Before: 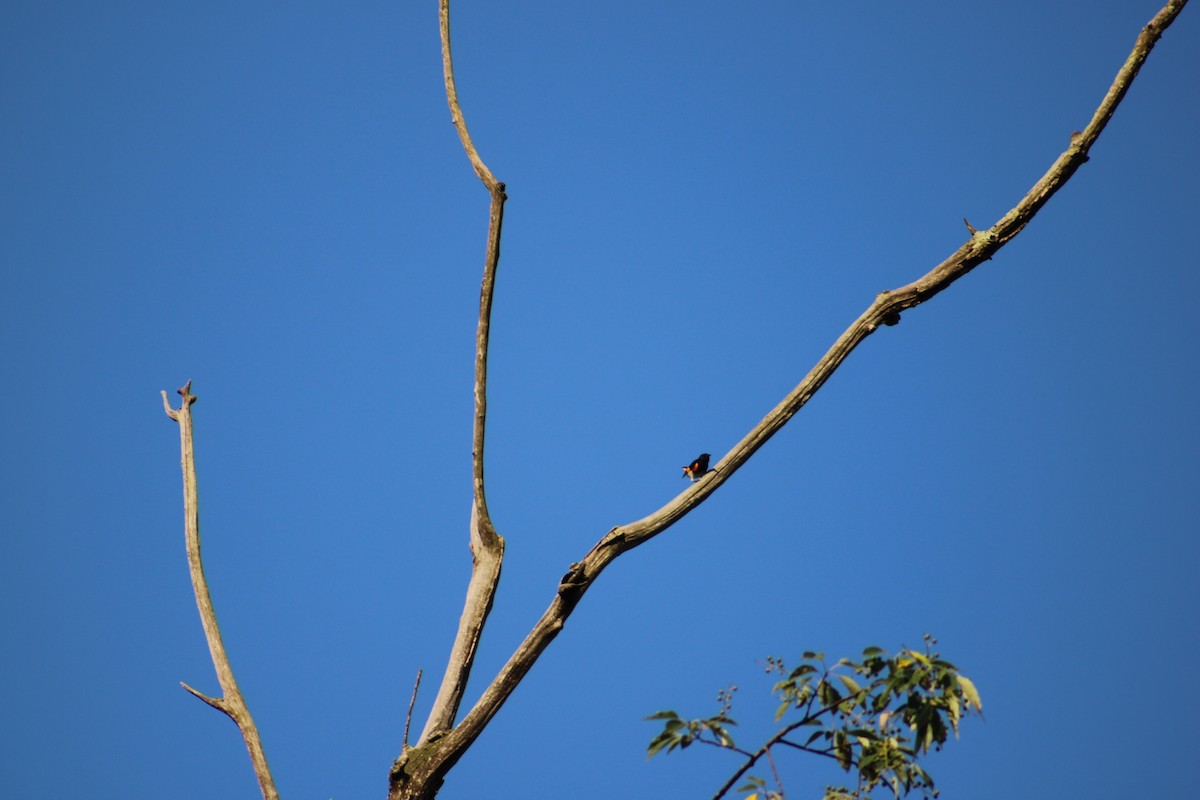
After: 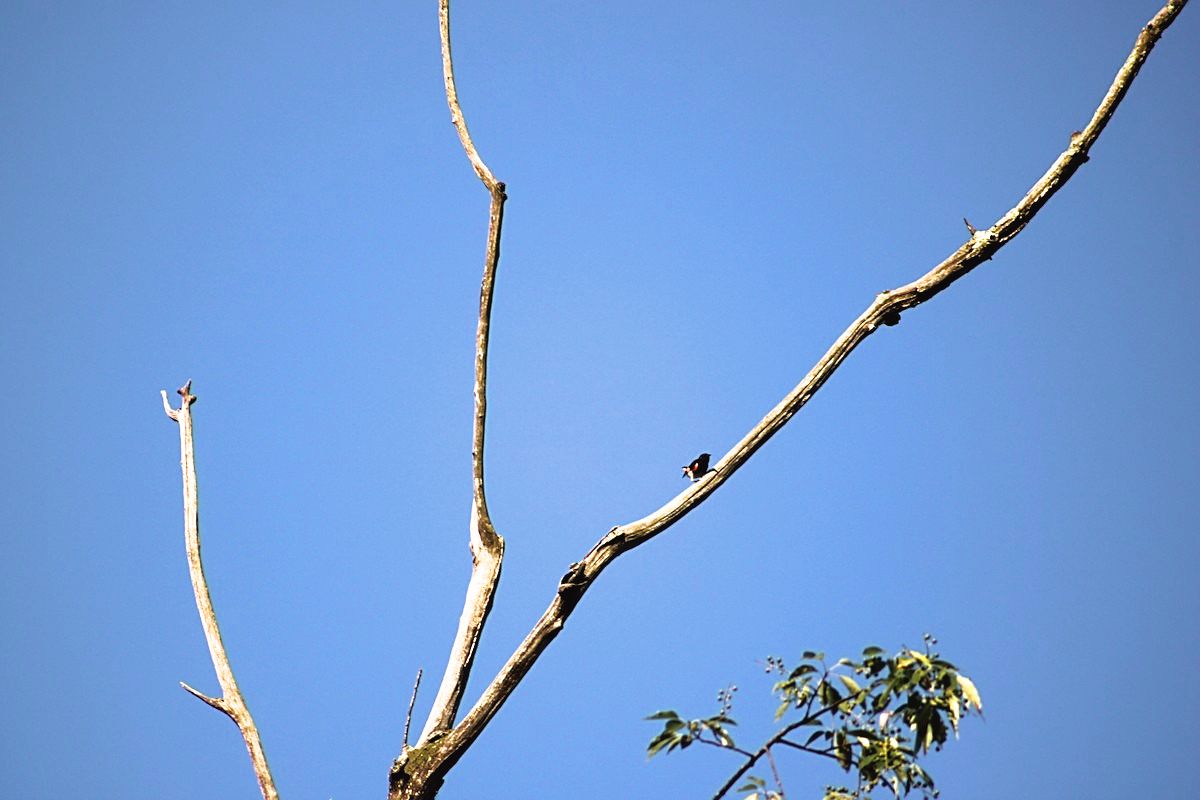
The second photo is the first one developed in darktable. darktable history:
tone curve: curves: ch0 [(0, 0.024) (0.119, 0.146) (0.474, 0.464) (0.718, 0.721) (0.817, 0.839) (1, 0.998)]; ch1 [(0, 0) (0.377, 0.416) (0.439, 0.451) (0.477, 0.477) (0.501, 0.504) (0.538, 0.544) (0.58, 0.602) (0.664, 0.676) (0.783, 0.804) (1, 1)]; ch2 [(0, 0) (0.38, 0.405) (0.463, 0.456) (0.498, 0.497) (0.524, 0.535) (0.578, 0.576) (0.648, 0.665) (1, 1)], color space Lab, independent channels, preserve colors none
sharpen: on, module defaults
filmic rgb: black relative exposure -9.08 EV, white relative exposure 2.3 EV, hardness 7.49
exposure: exposure 0.781 EV, compensate highlight preservation false
